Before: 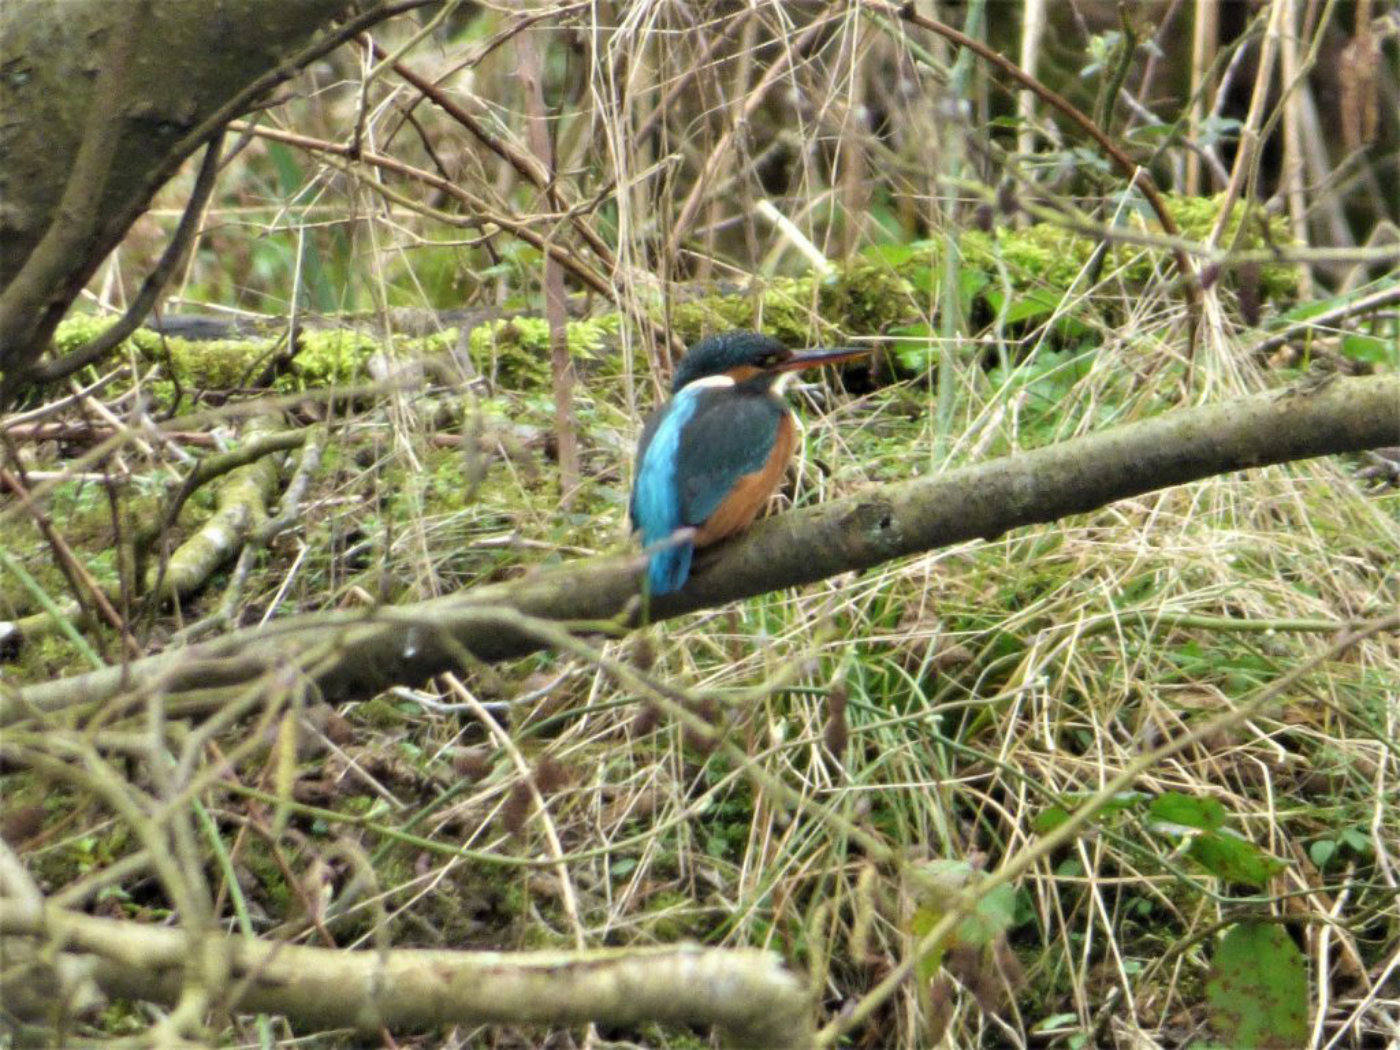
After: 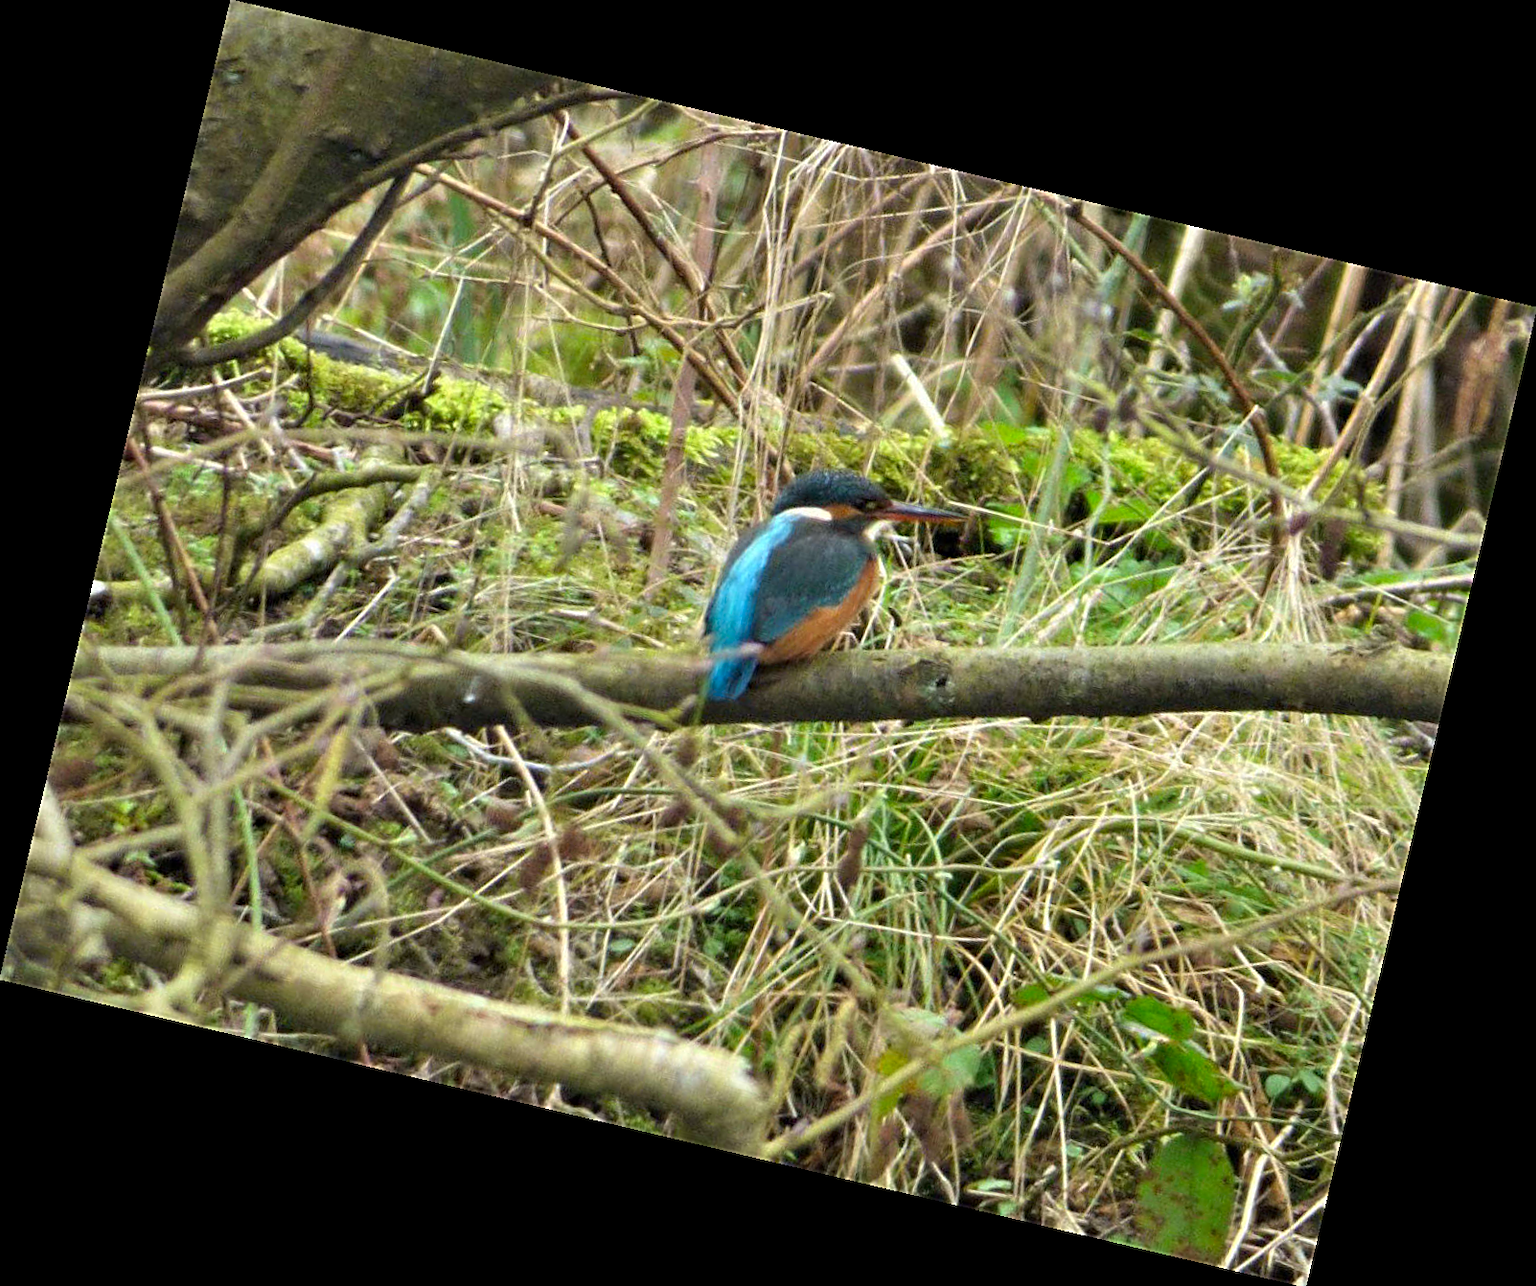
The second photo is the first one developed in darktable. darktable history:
rotate and perspective: rotation 13.27°, automatic cropping off
contrast brightness saturation: saturation 0.18
sharpen: on, module defaults
